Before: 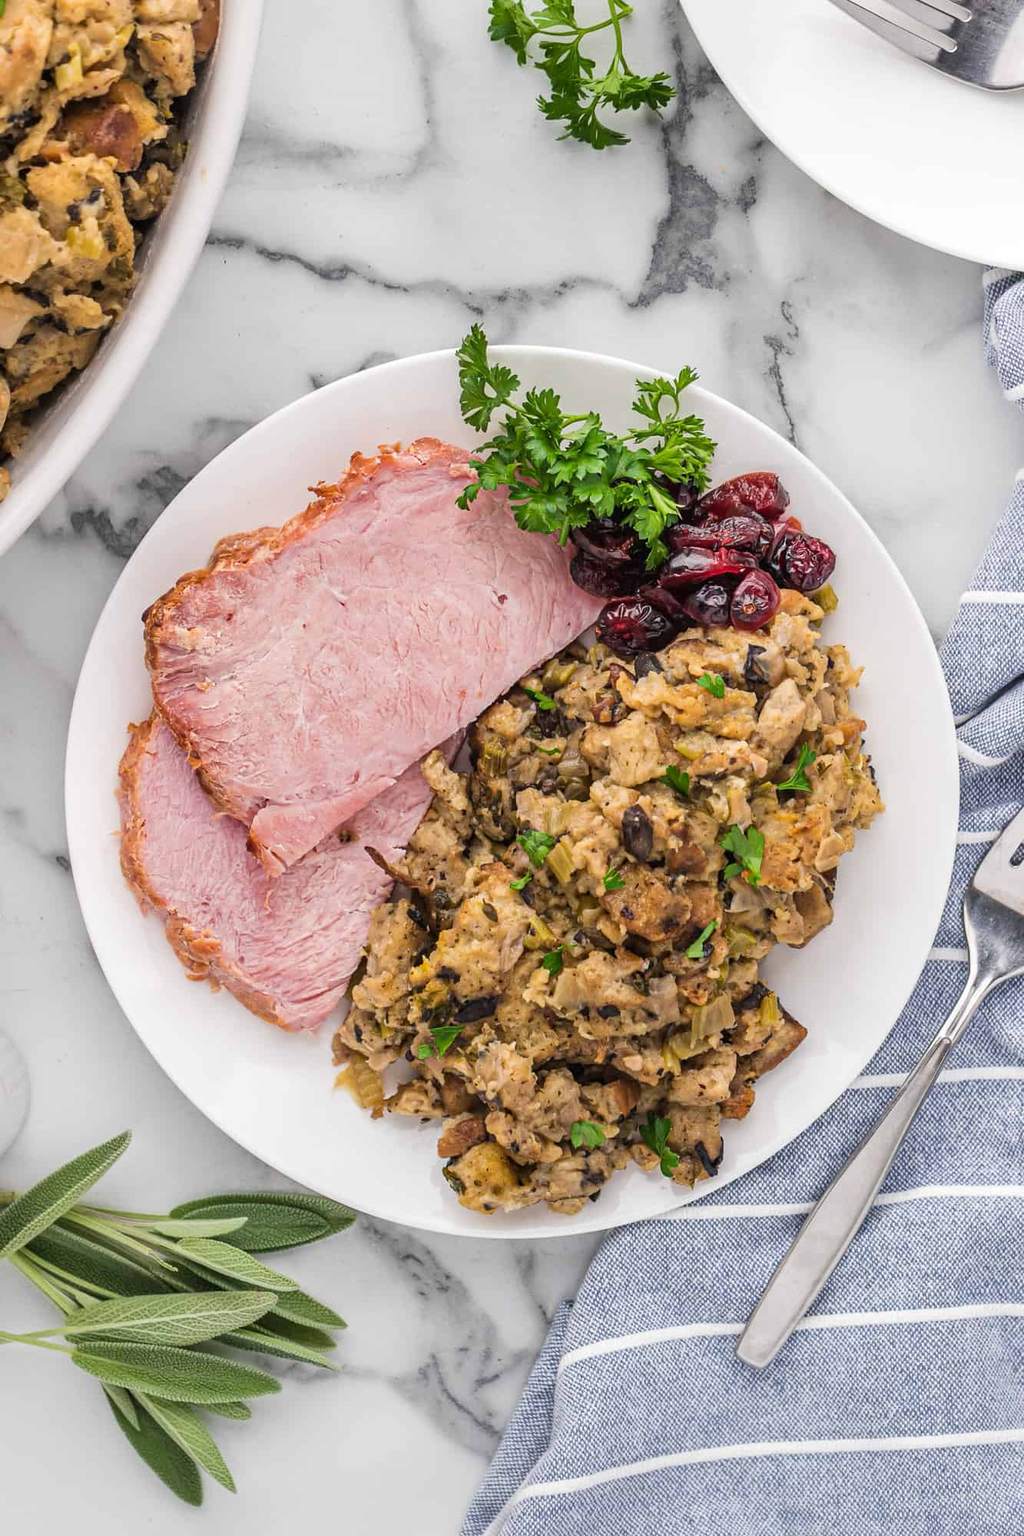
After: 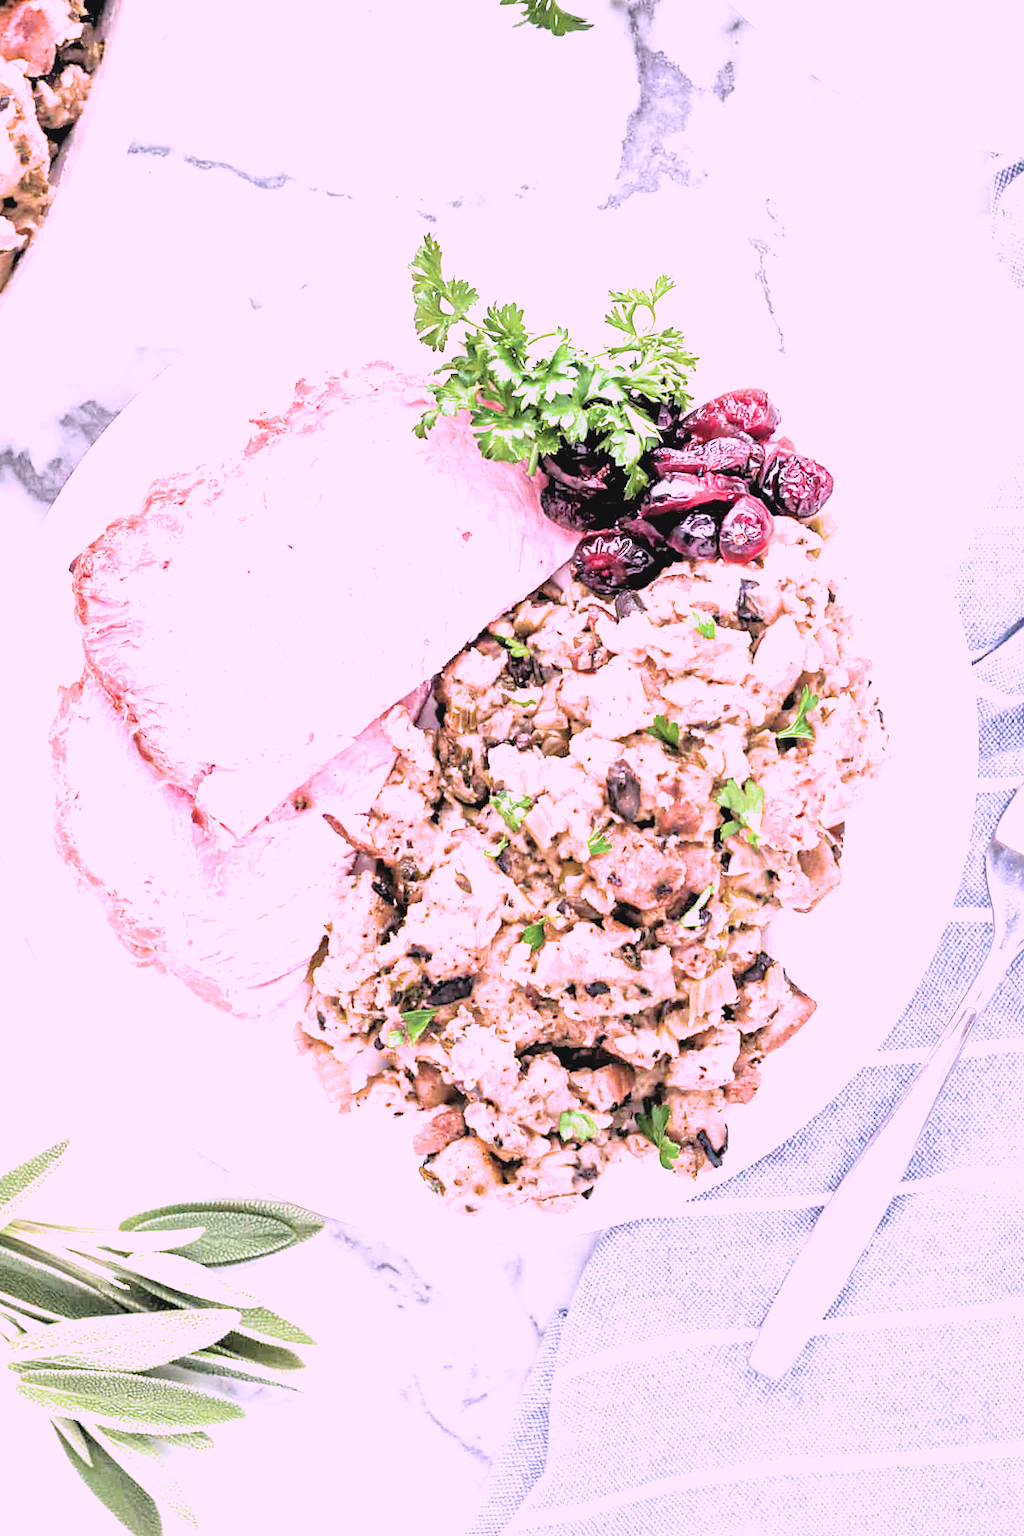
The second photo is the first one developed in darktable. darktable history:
exposure: black level correction 0, exposure 1.105 EV, compensate highlight preservation false
crop and rotate: angle 1.63°, left 5.596%, top 5.687%
tone equalizer: -8 EV -1.06 EV, -7 EV -0.996 EV, -6 EV -0.867 EV, -5 EV -0.576 EV, -3 EV 0.558 EV, -2 EV 0.878 EV, -1 EV 1.01 EV, +0 EV 1.06 EV
filmic rgb: black relative exposure -3.93 EV, white relative exposure 3.13 EV, hardness 2.87, color science v6 (2022)
contrast brightness saturation: contrast -0.104, saturation -0.097
color correction: highlights a* 15.28, highlights b* -20.85
